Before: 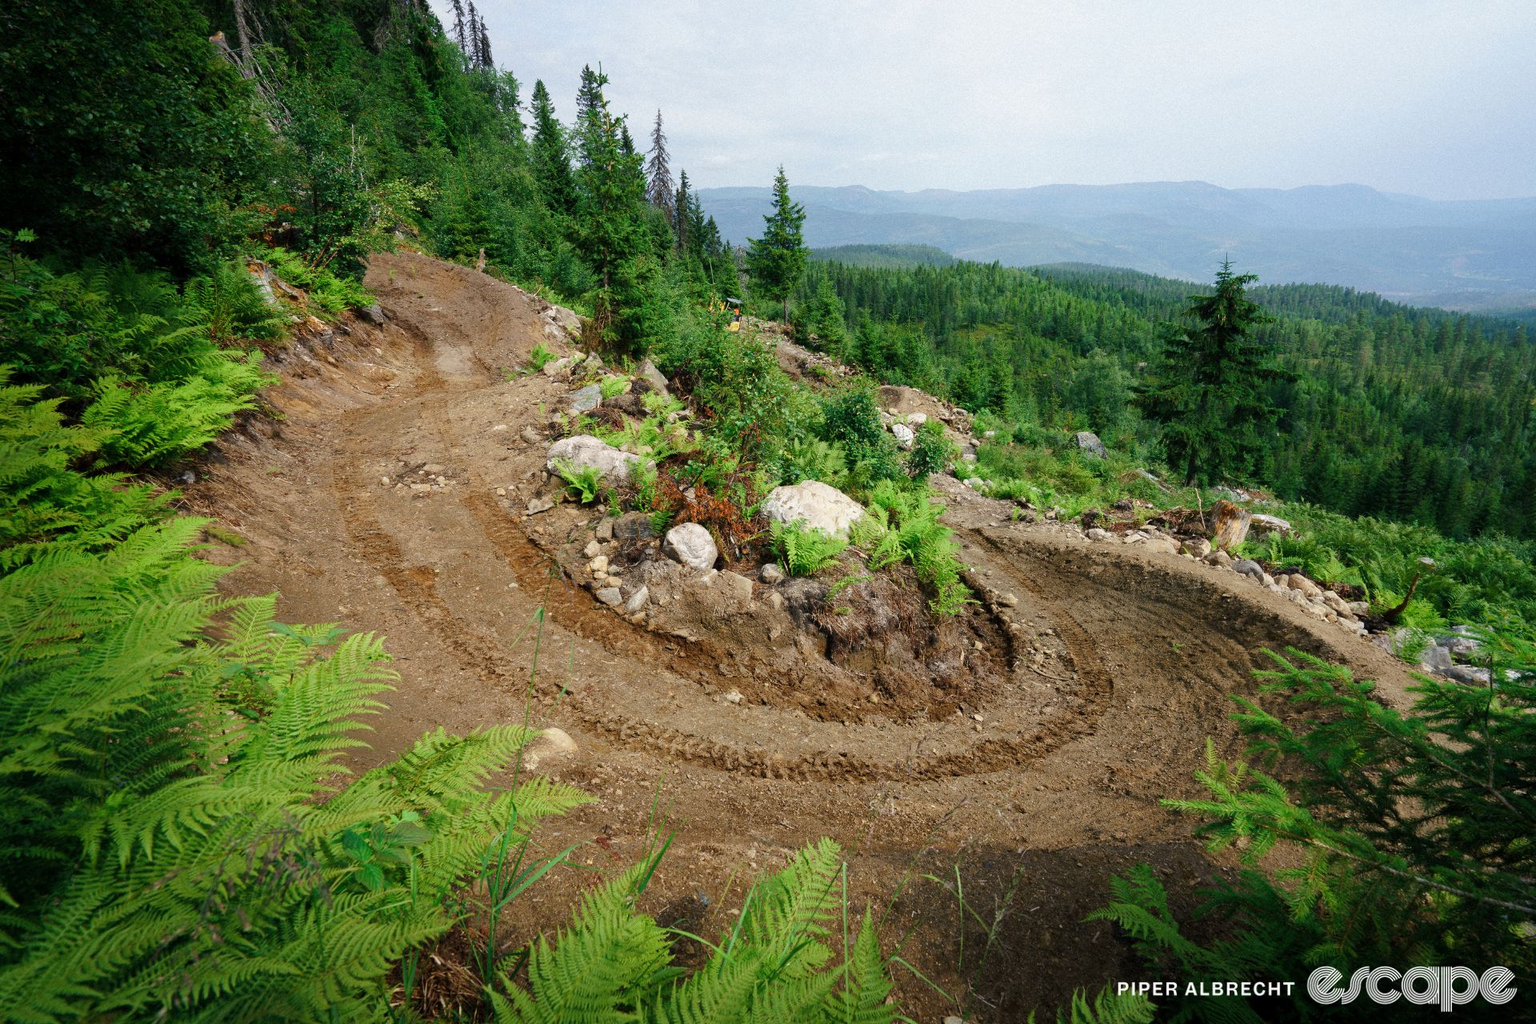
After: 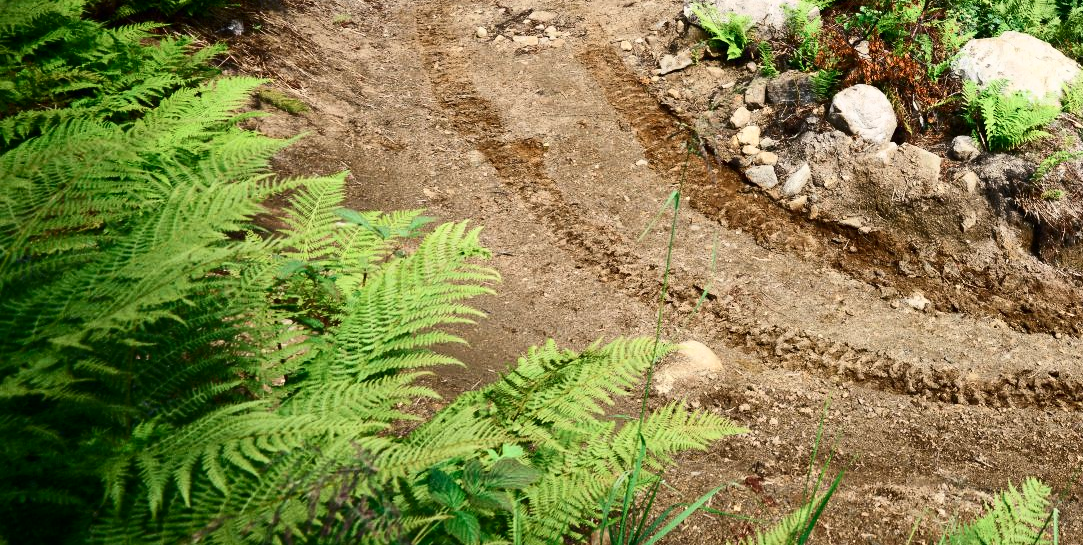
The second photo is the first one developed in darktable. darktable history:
crop: top 44.483%, right 43.593%, bottom 12.892%
contrast brightness saturation: contrast 0.39, brightness 0.1
